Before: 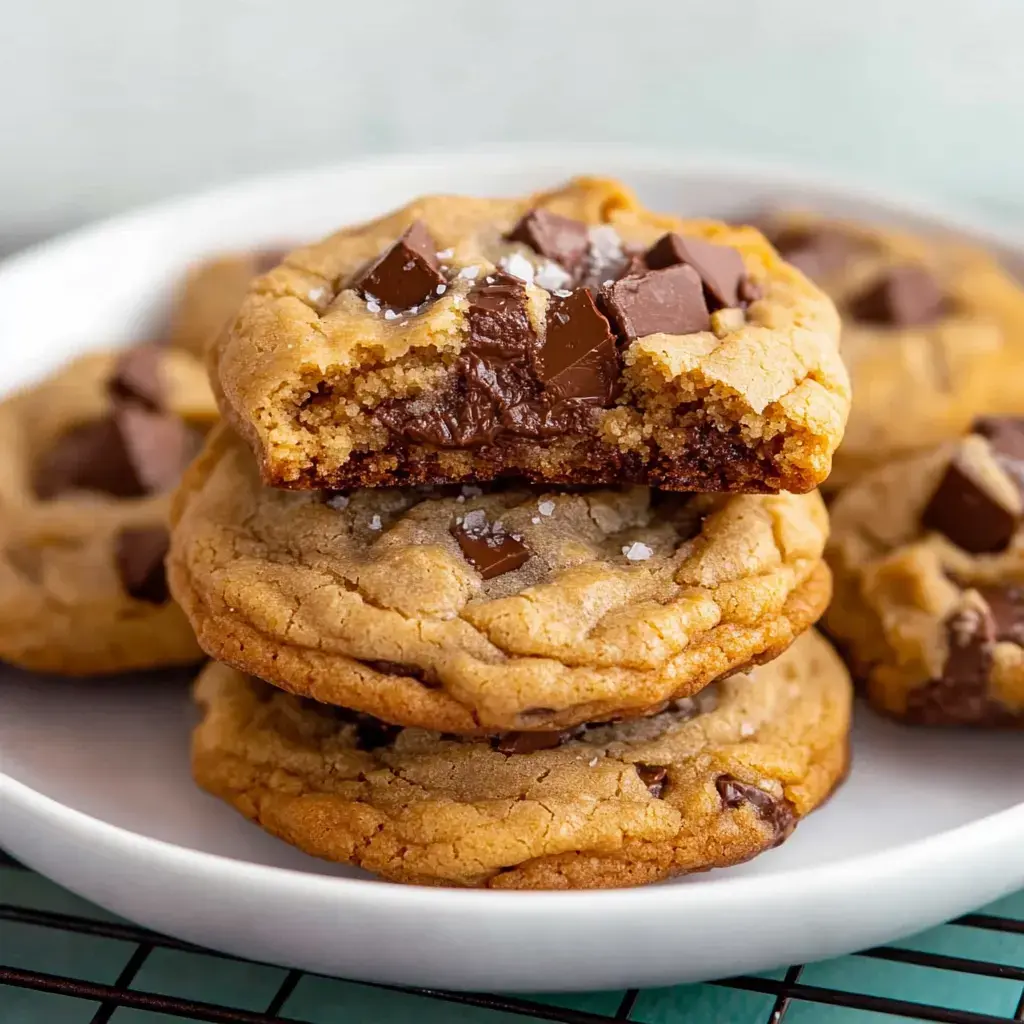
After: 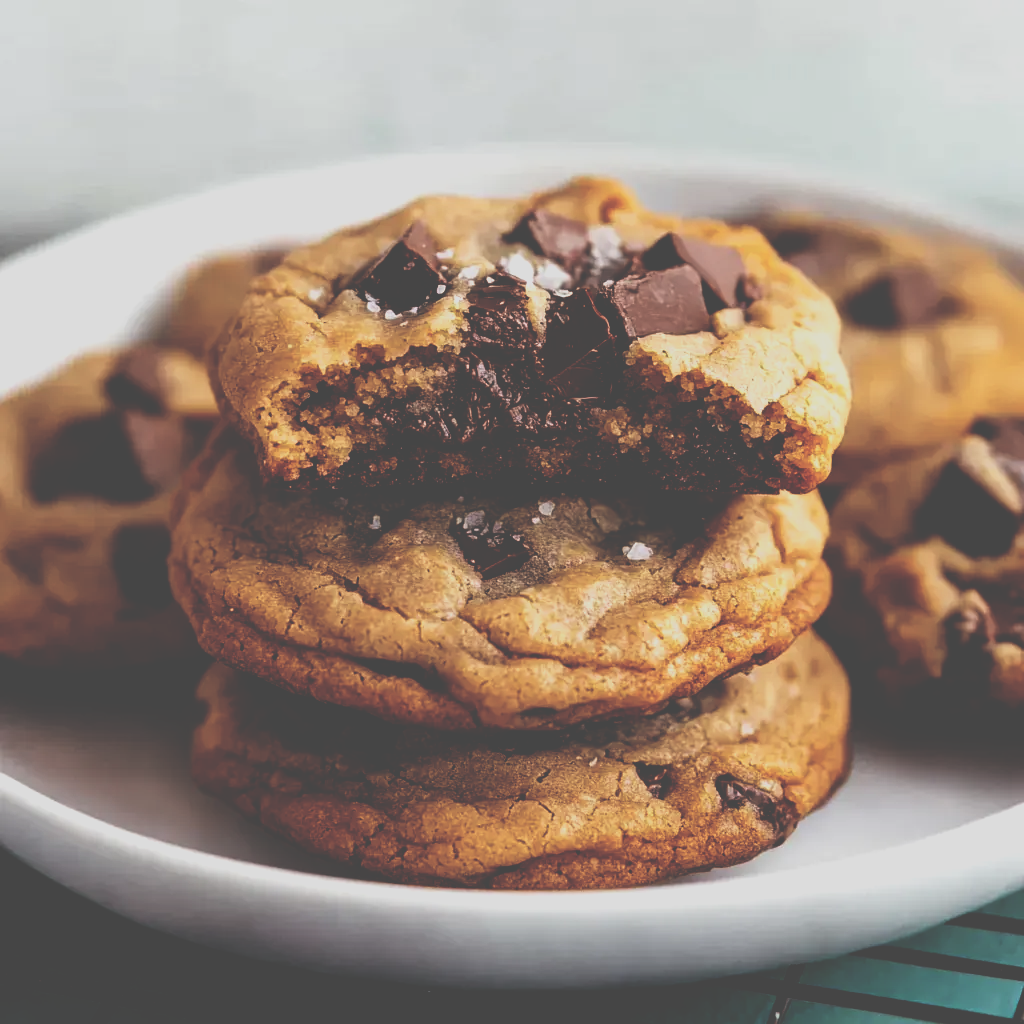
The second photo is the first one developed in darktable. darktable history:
haze removal: strength -0.103, compatibility mode true, adaptive false
contrast brightness saturation: contrast -0.243, saturation -0.421
base curve: curves: ch0 [(0, 0.036) (0.083, 0.04) (0.804, 1)], preserve colors none
